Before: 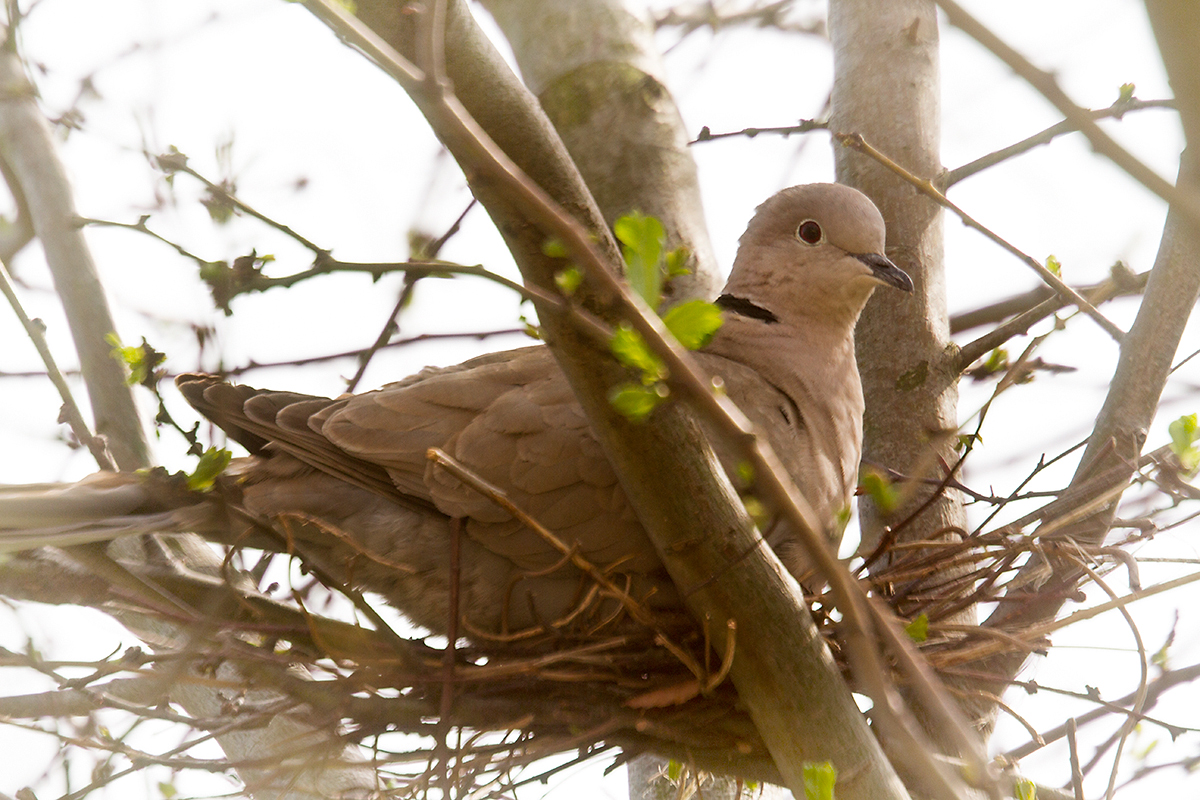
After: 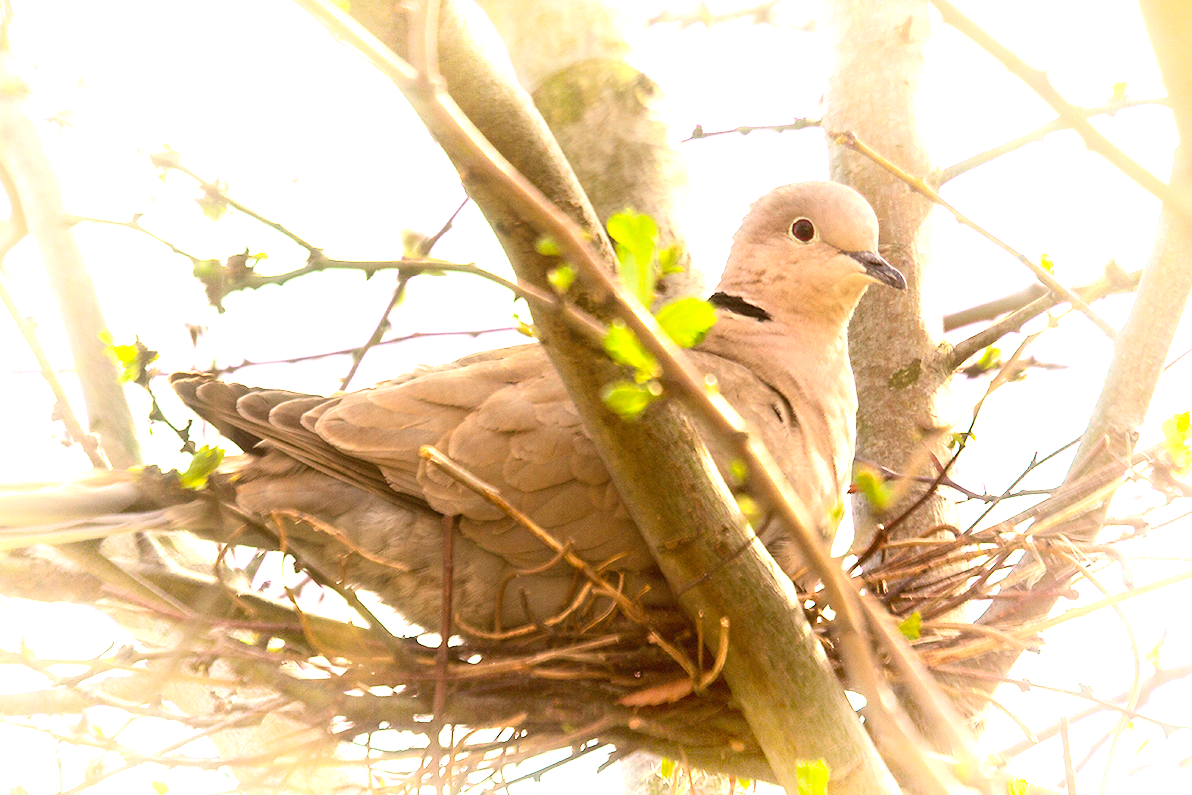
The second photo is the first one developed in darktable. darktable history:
crop and rotate: left 0.659%, top 0.28%, bottom 0.297%
contrast brightness saturation: contrast 0.199, brightness 0.14, saturation 0.146
exposure: black level correction 0, exposure 1.459 EV, compensate highlight preservation false
